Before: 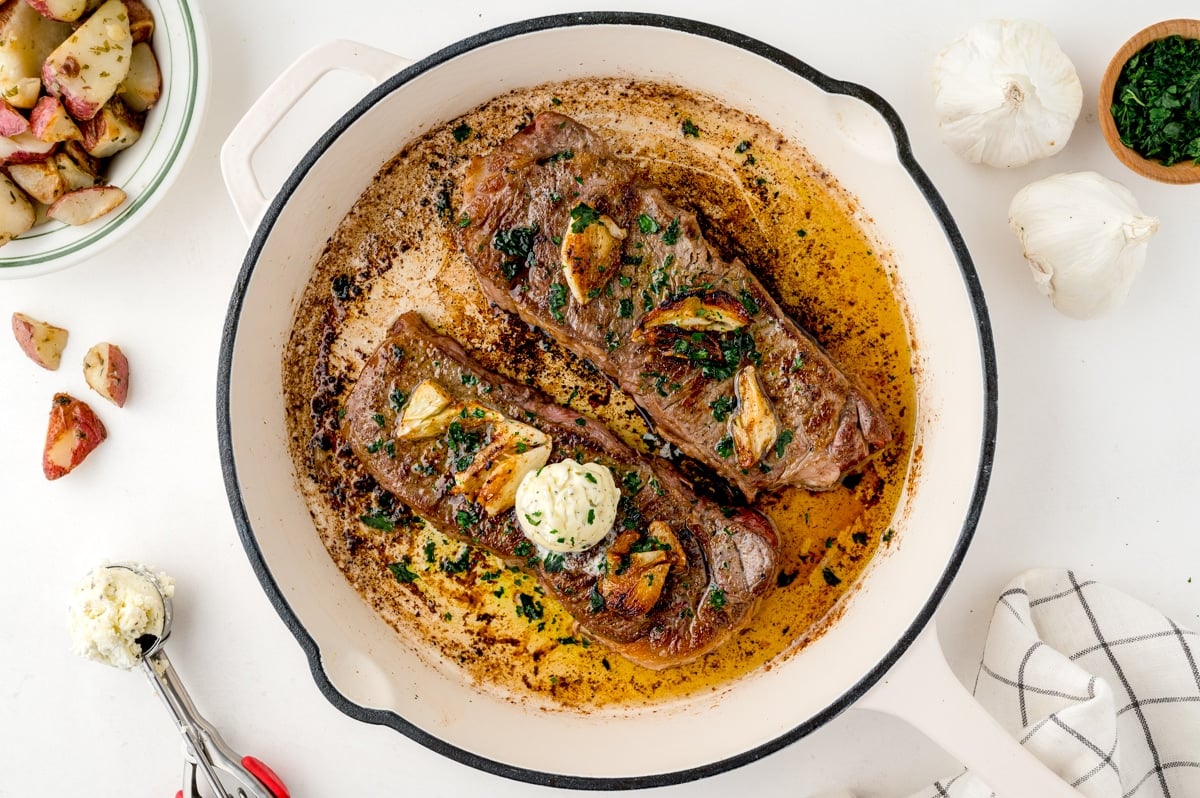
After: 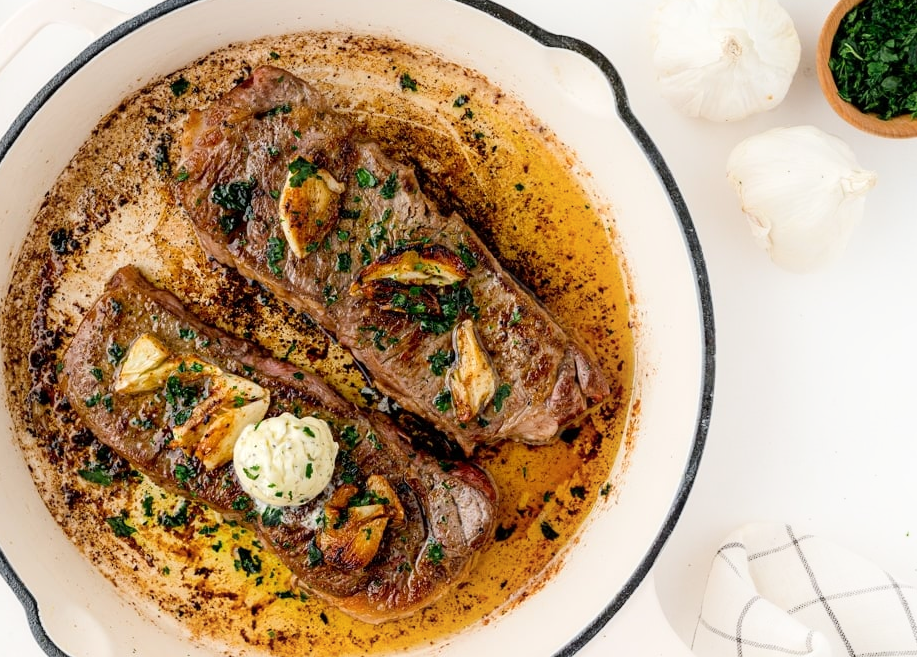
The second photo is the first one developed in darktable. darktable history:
crop: left 23.564%, top 5.863%, bottom 11.718%
shadows and highlights: shadows -39.16, highlights 62.81, soften with gaussian
levels: mode automatic, levels [0, 0.499, 1]
